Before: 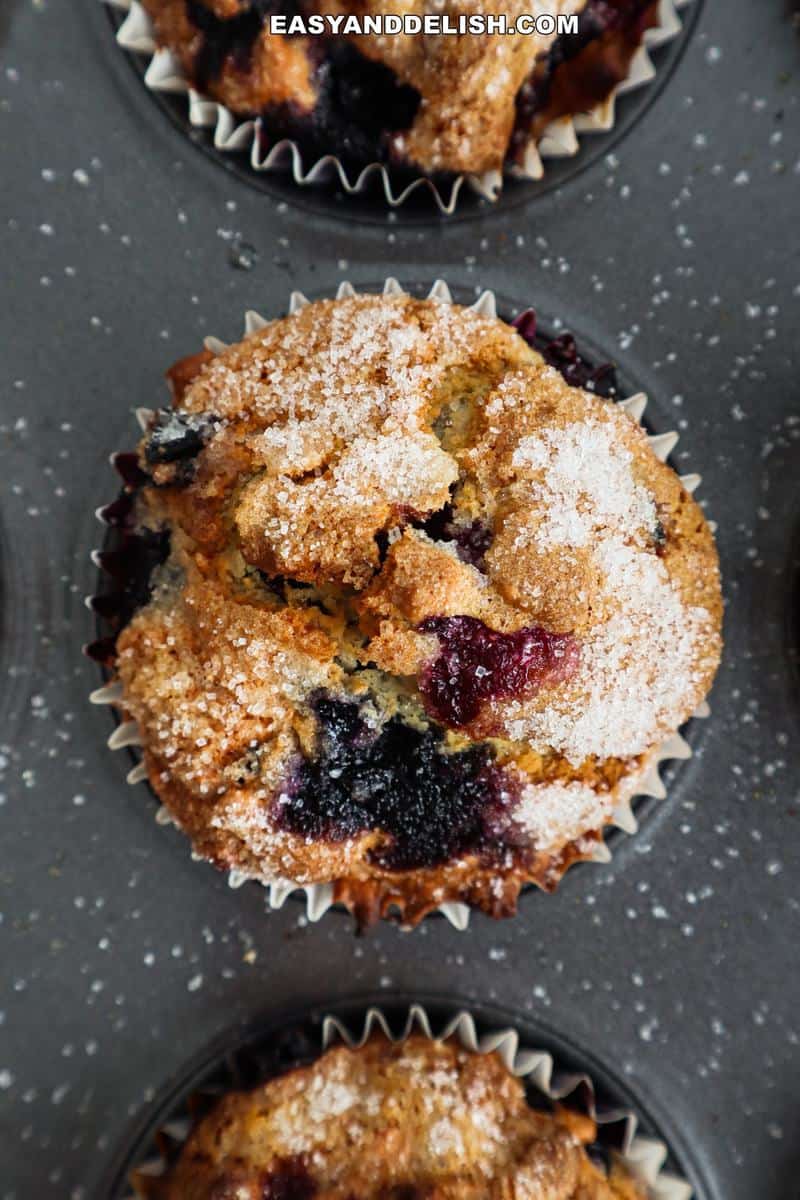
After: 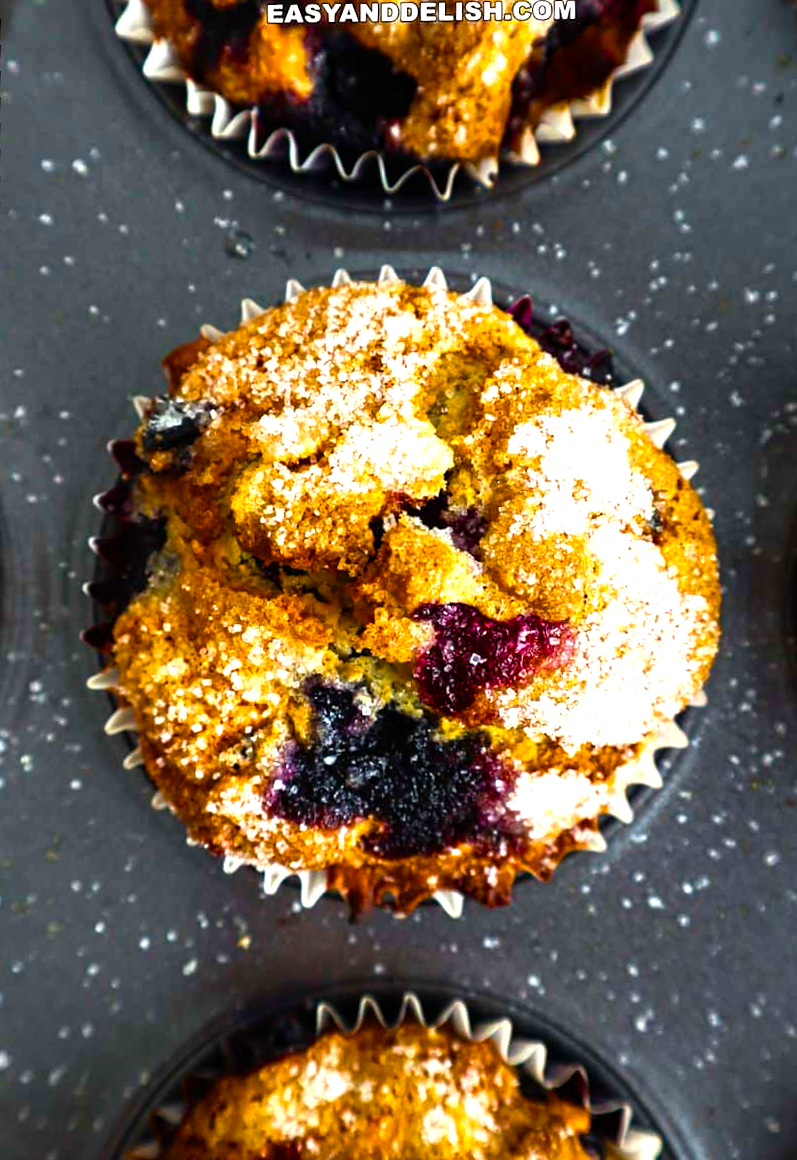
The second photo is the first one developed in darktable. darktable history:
levels: levels [0, 0.43, 0.859]
color balance rgb: linear chroma grading › global chroma 9%, perceptual saturation grading › global saturation 36%, perceptual saturation grading › shadows 35%, perceptual brilliance grading › global brilliance 15%, perceptual brilliance grading › shadows -35%, global vibrance 15%
crop and rotate: angle -2.38°
rotate and perspective: rotation -2.22°, lens shift (horizontal) -0.022, automatic cropping off
